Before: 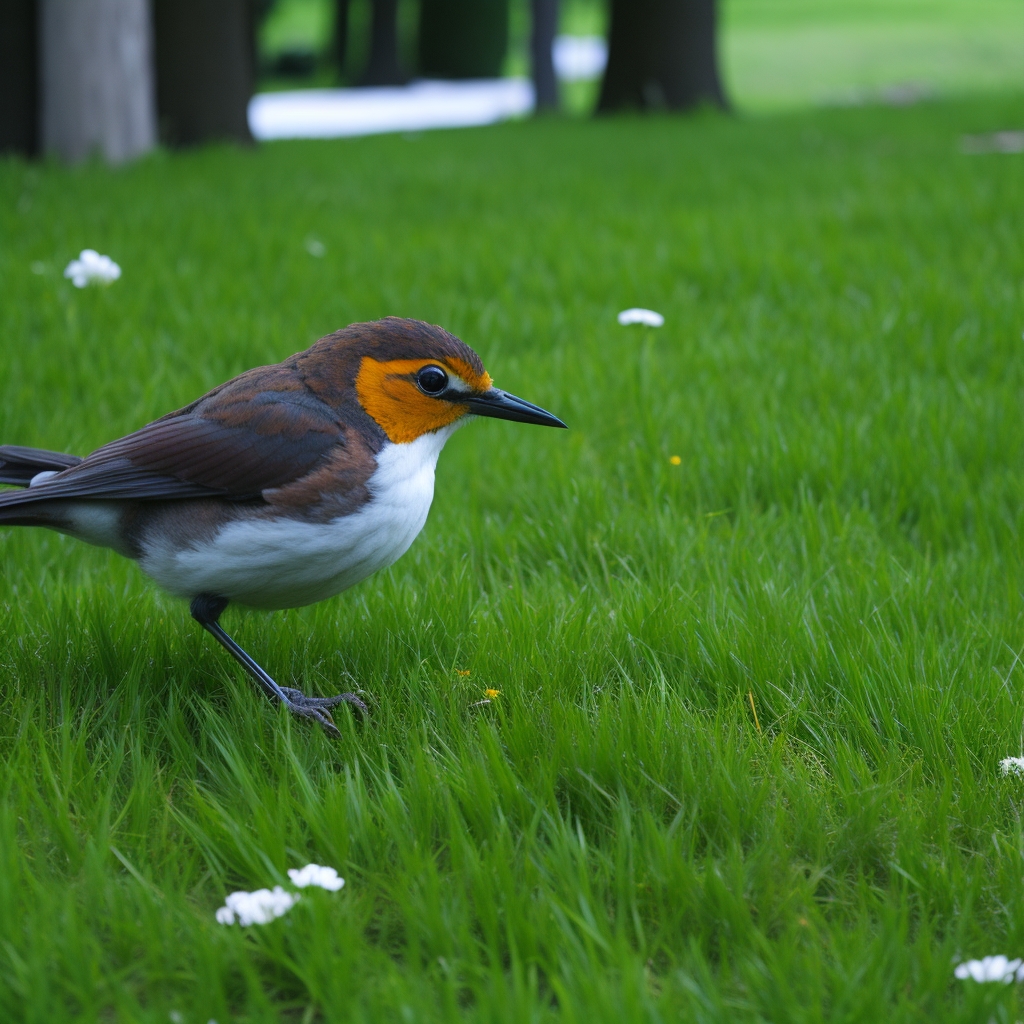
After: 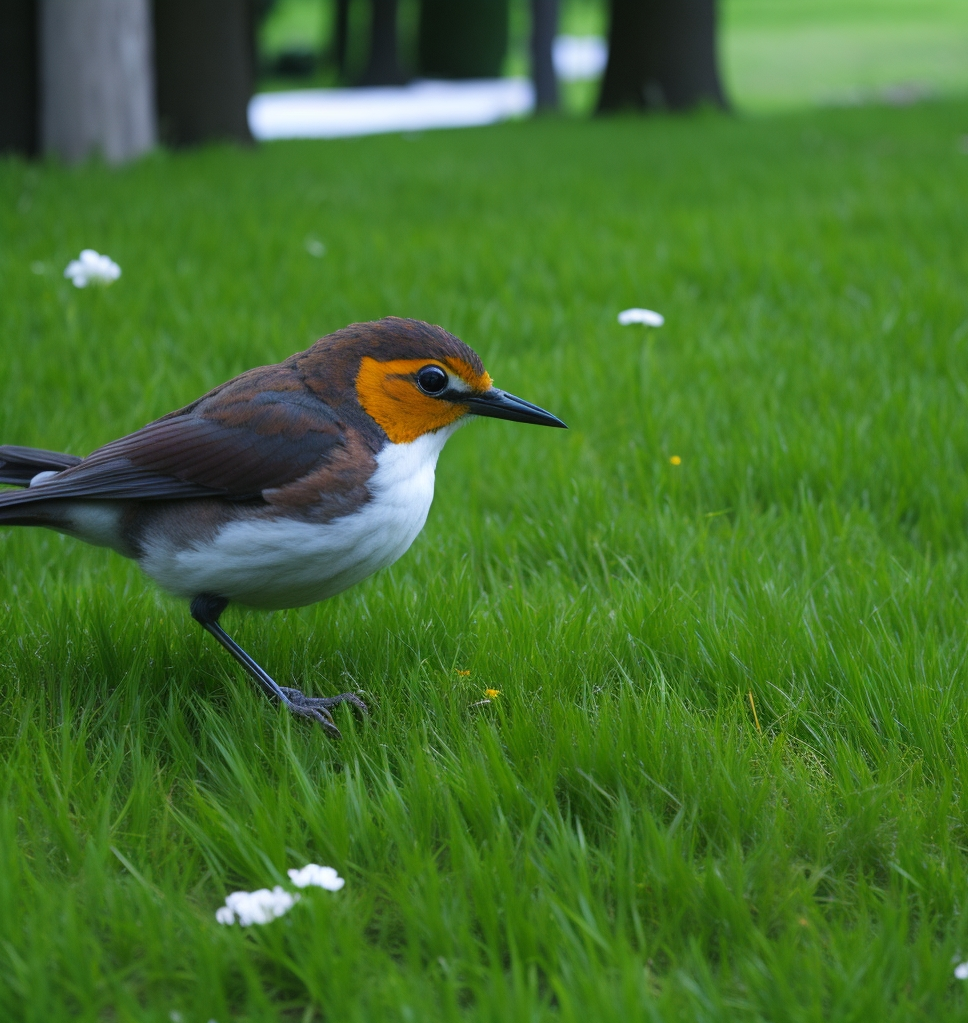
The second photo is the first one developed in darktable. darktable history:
crop and rotate: right 5.396%
